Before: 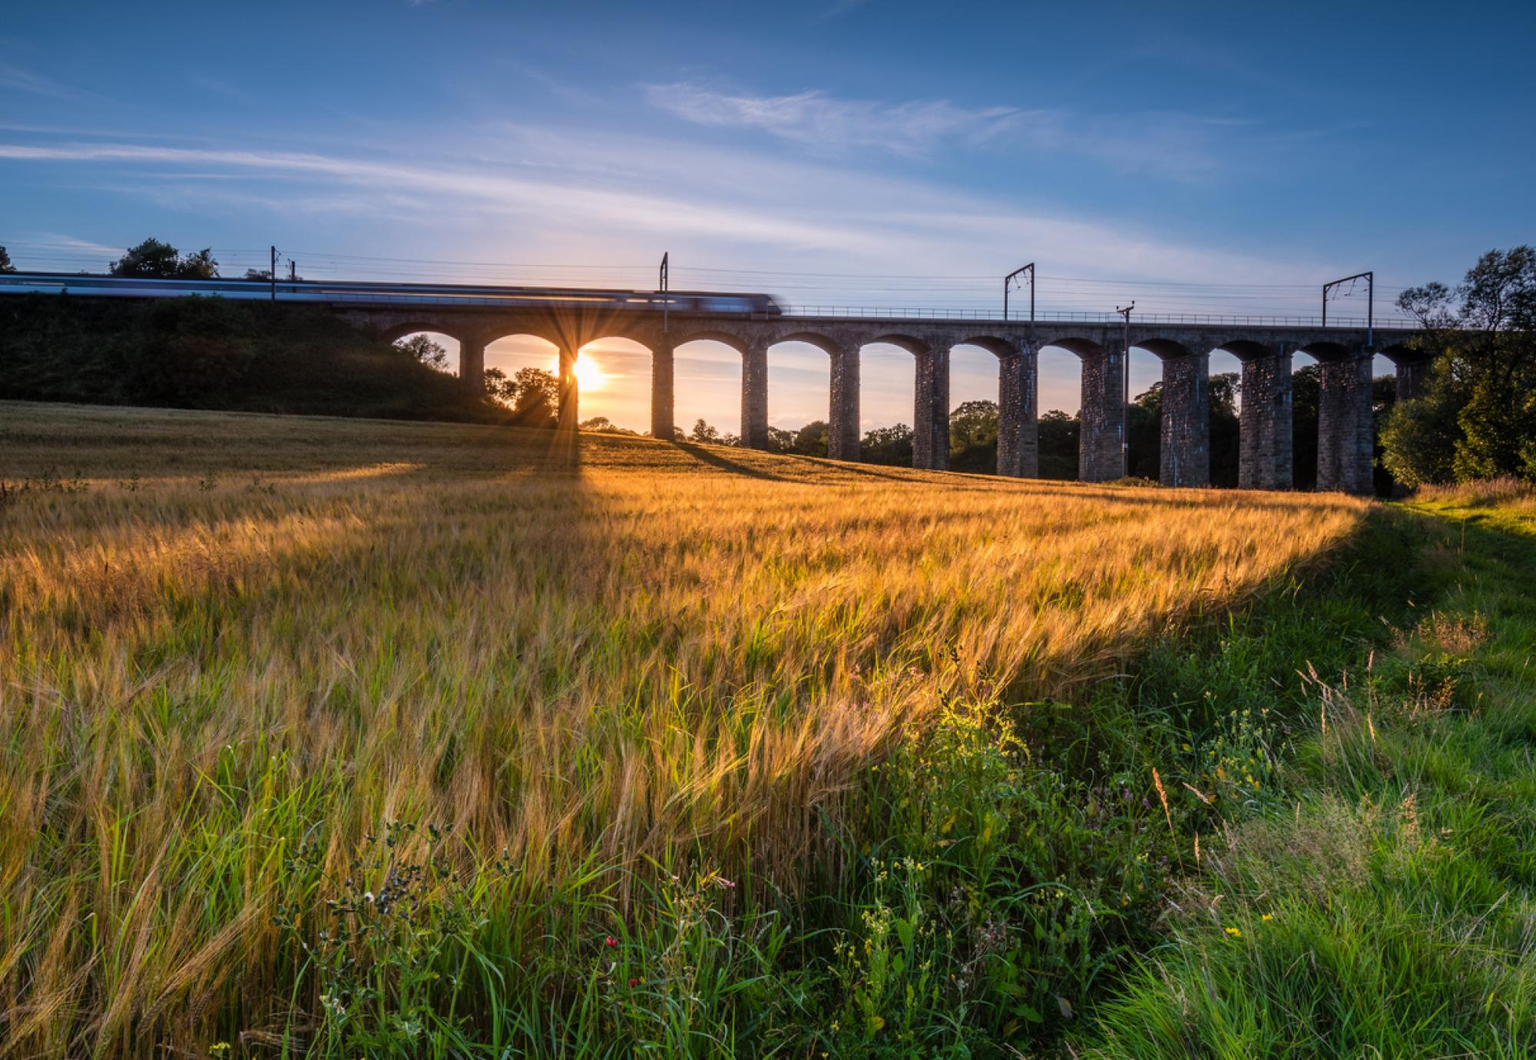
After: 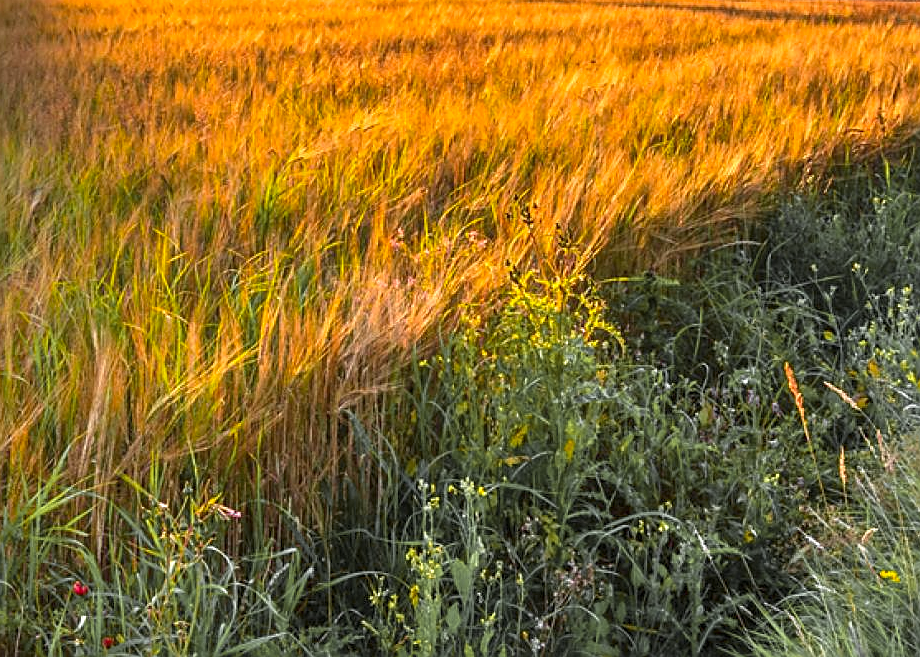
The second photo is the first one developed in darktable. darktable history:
crop: left 35.816%, top 46.186%, right 18.138%, bottom 6.193%
color zones: curves: ch0 [(0.004, 0.388) (0.125, 0.392) (0.25, 0.404) (0.375, 0.5) (0.5, 0.5) (0.625, 0.5) (0.75, 0.5) (0.875, 0.5)]; ch1 [(0, 0.5) (0.125, 0.5) (0.25, 0.5) (0.375, 0.124) (0.524, 0.124) (0.645, 0.128) (0.789, 0.132) (0.914, 0.096) (0.998, 0.068)]
sharpen: on, module defaults
exposure: exposure 1.206 EV, compensate highlight preservation false
